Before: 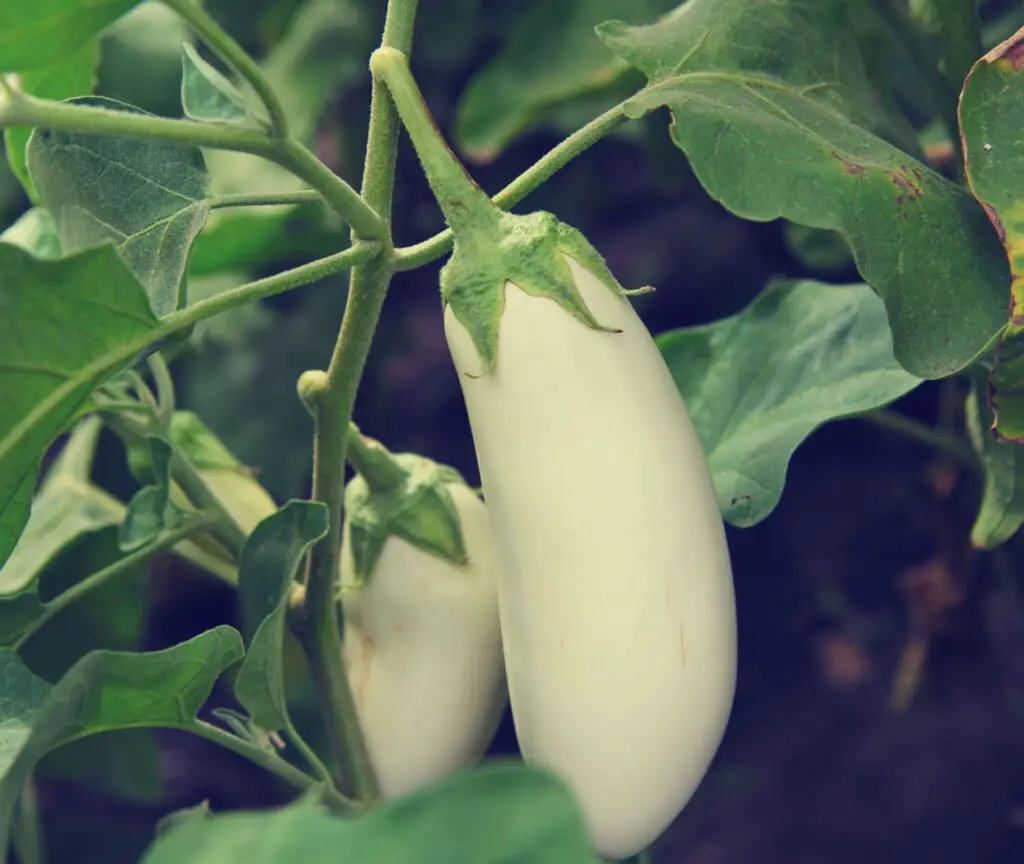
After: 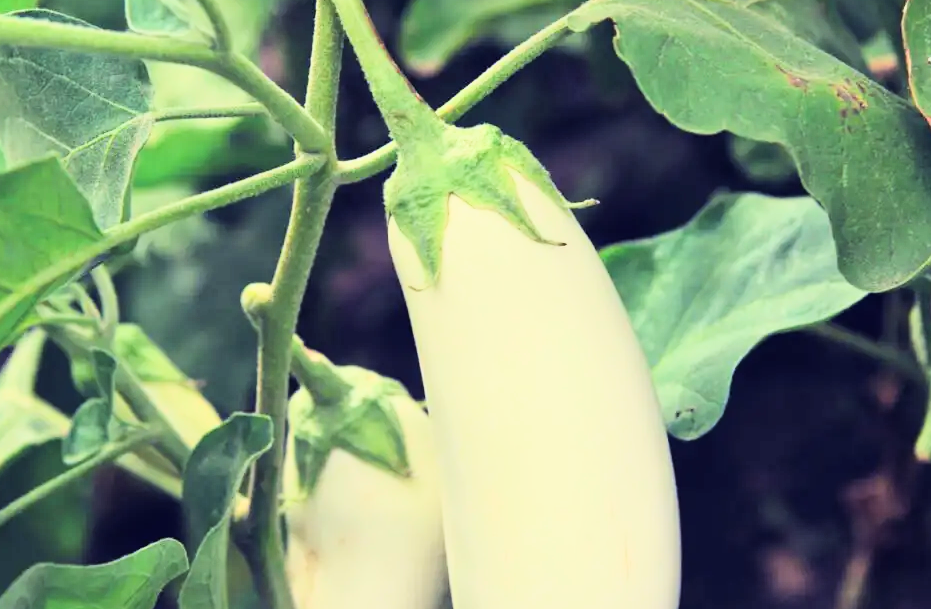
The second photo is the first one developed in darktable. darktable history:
crop: left 5.53%, top 10.12%, right 3.542%, bottom 19.329%
base curve: curves: ch0 [(0, 0) (0, 0.001) (0.001, 0.001) (0.004, 0.002) (0.007, 0.004) (0.015, 0.013) (0.033, 0.045) (0.052, 0.096) (0.075, 0.17) (0.099, 0.241) (0.163, 0.42) (0.219, 0.55) (0.259, 0.616) (0.327, 0.722) (0.365, 0.765) (0.522, 0.873) (0.547, 0.881) (0.689, 0.919) (0.826, 0.952) (1, 1)]
